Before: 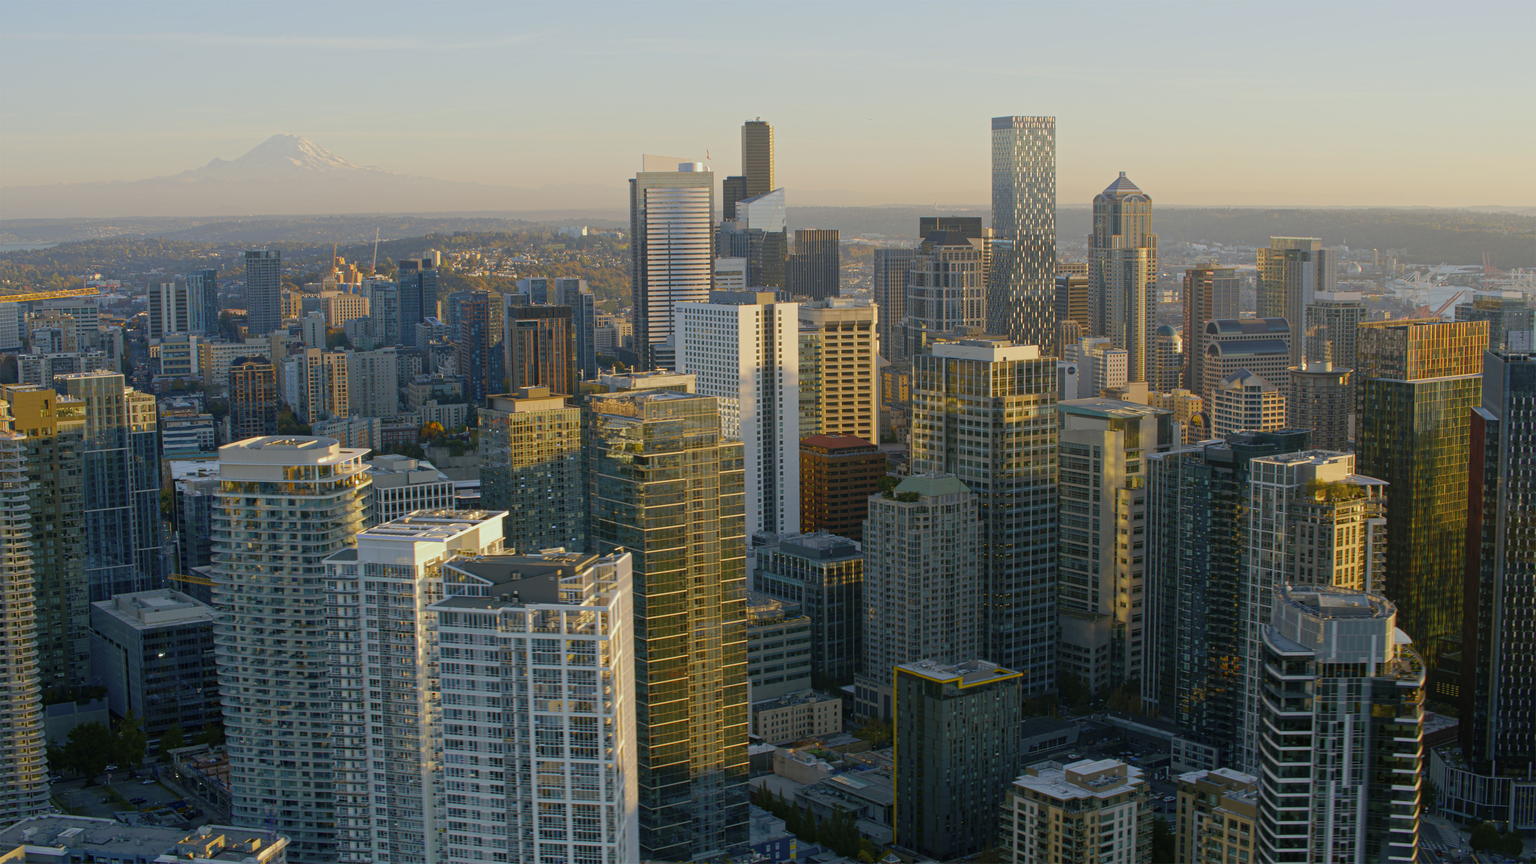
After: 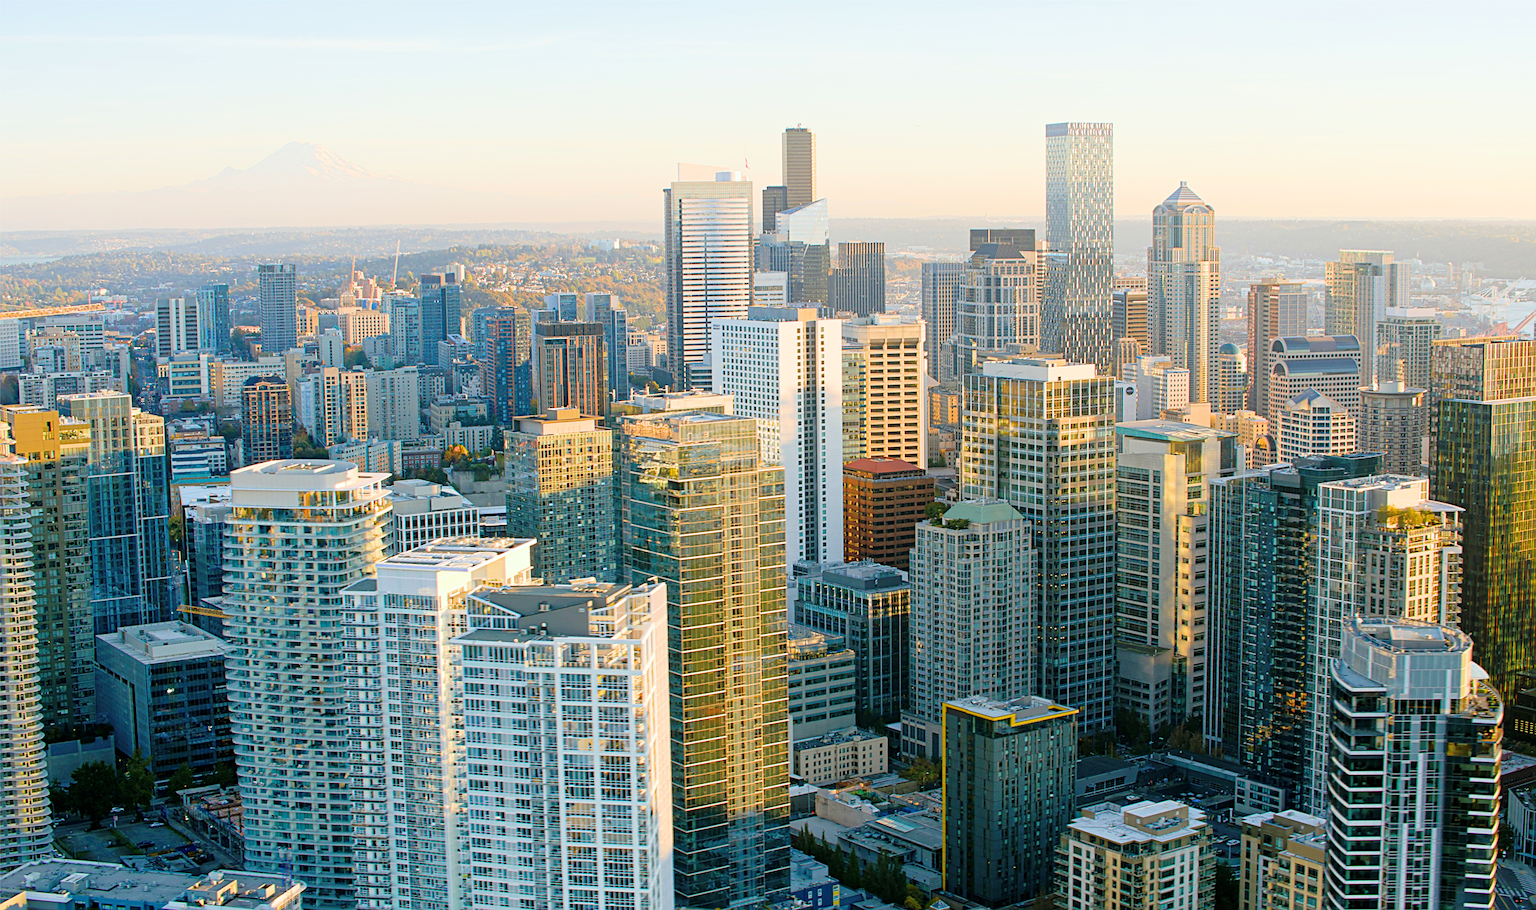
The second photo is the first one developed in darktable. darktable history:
exposure: black level correction 0, exposure 1.738 EV, compensate highlight preservation false
crop and rotate: right 5.146%
sharpen: on, module defaults
filmic rgb: black relative exposure -7.98 EV, white relative exposure 4.05 EV, hardness 4.19
